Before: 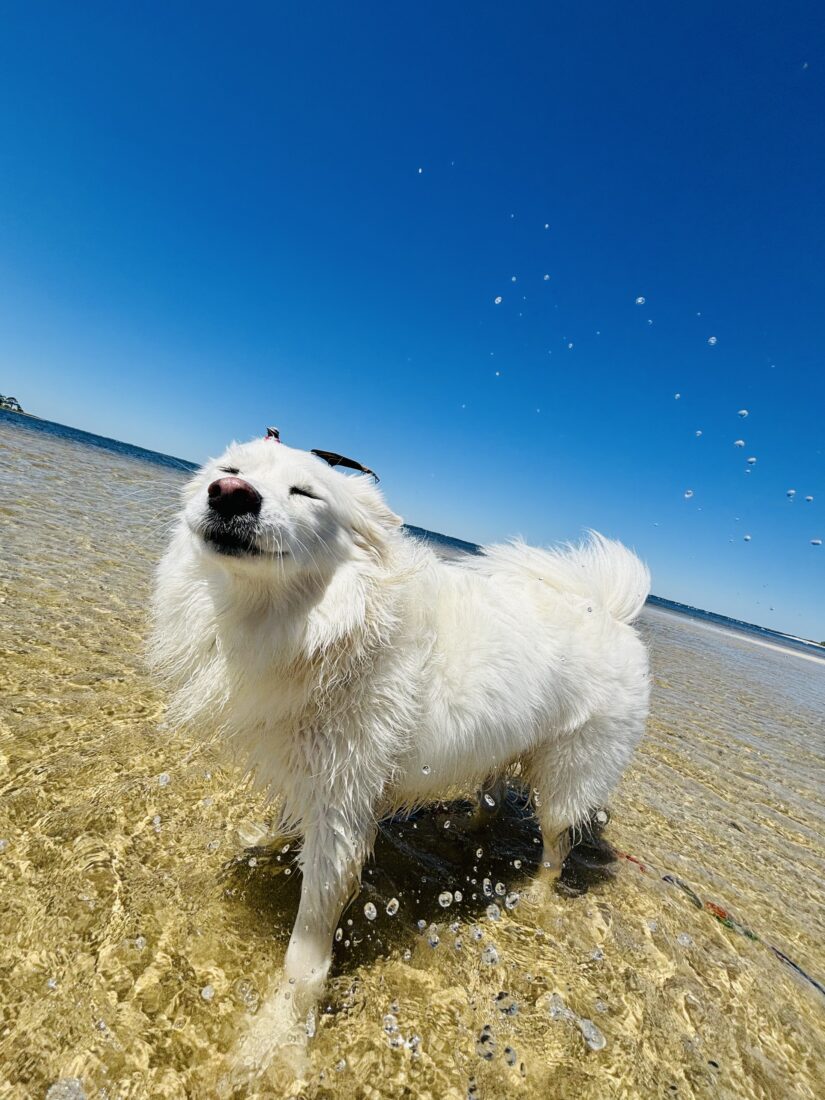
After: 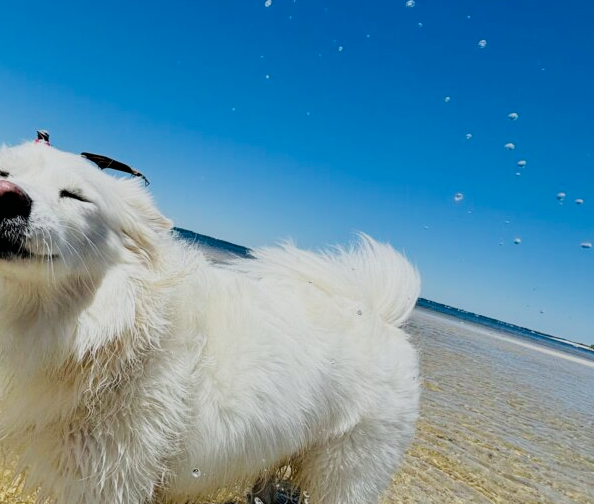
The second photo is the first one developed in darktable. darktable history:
white balance: red 0.986, blue 1.01
crop and rotate: left 27.938%, top 27.046%, bottom 27.046%
filmic rgb: white relative exposure 3.8 EV, hardness 4.35
